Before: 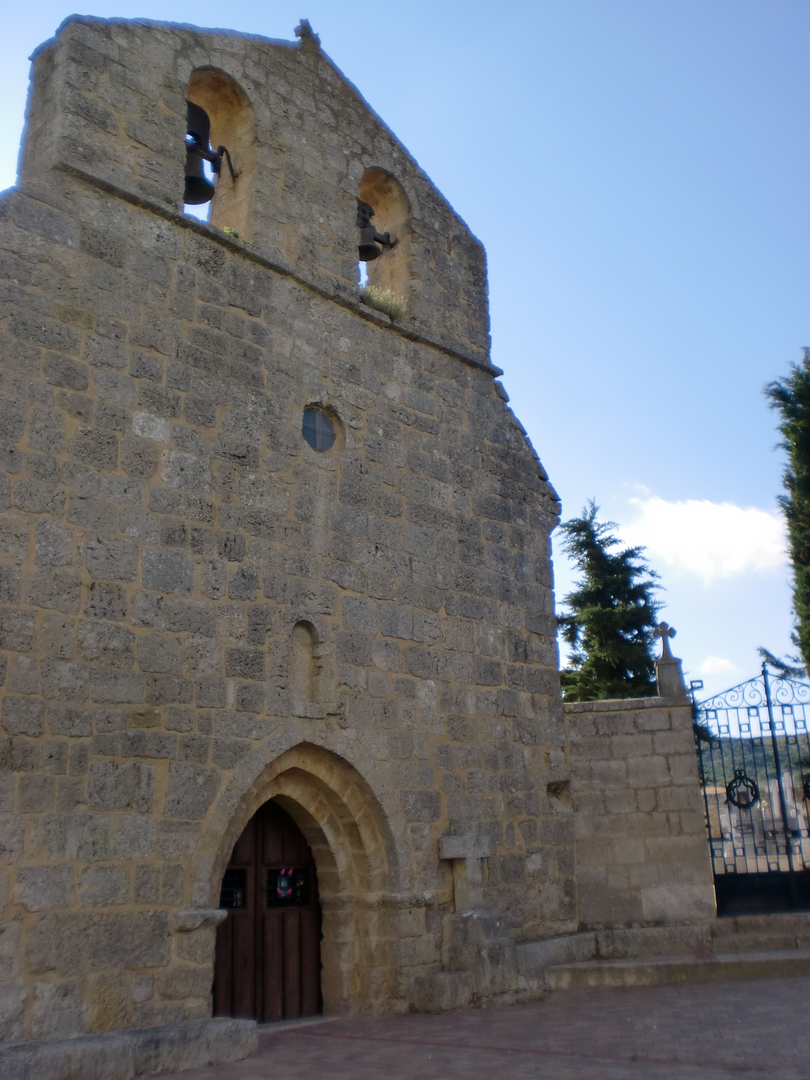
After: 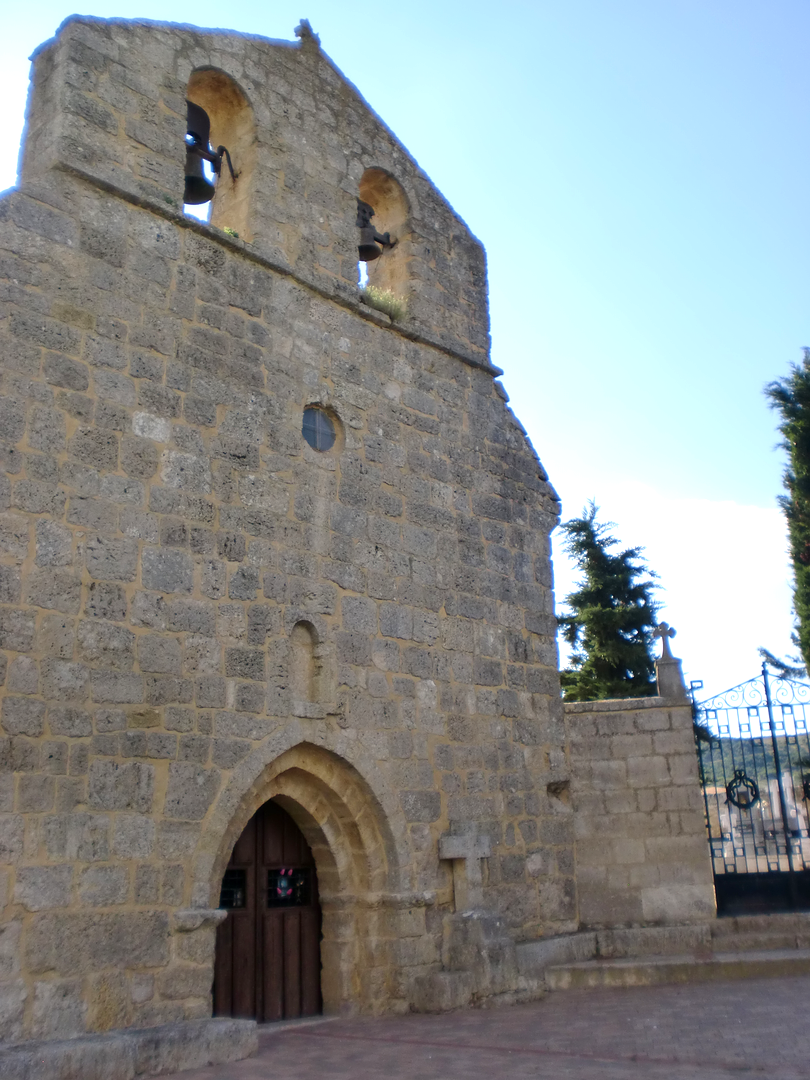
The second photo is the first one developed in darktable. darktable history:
exposure: exposure 0.646 EV, compensate exposure bias true, compensate highlight preservation false
